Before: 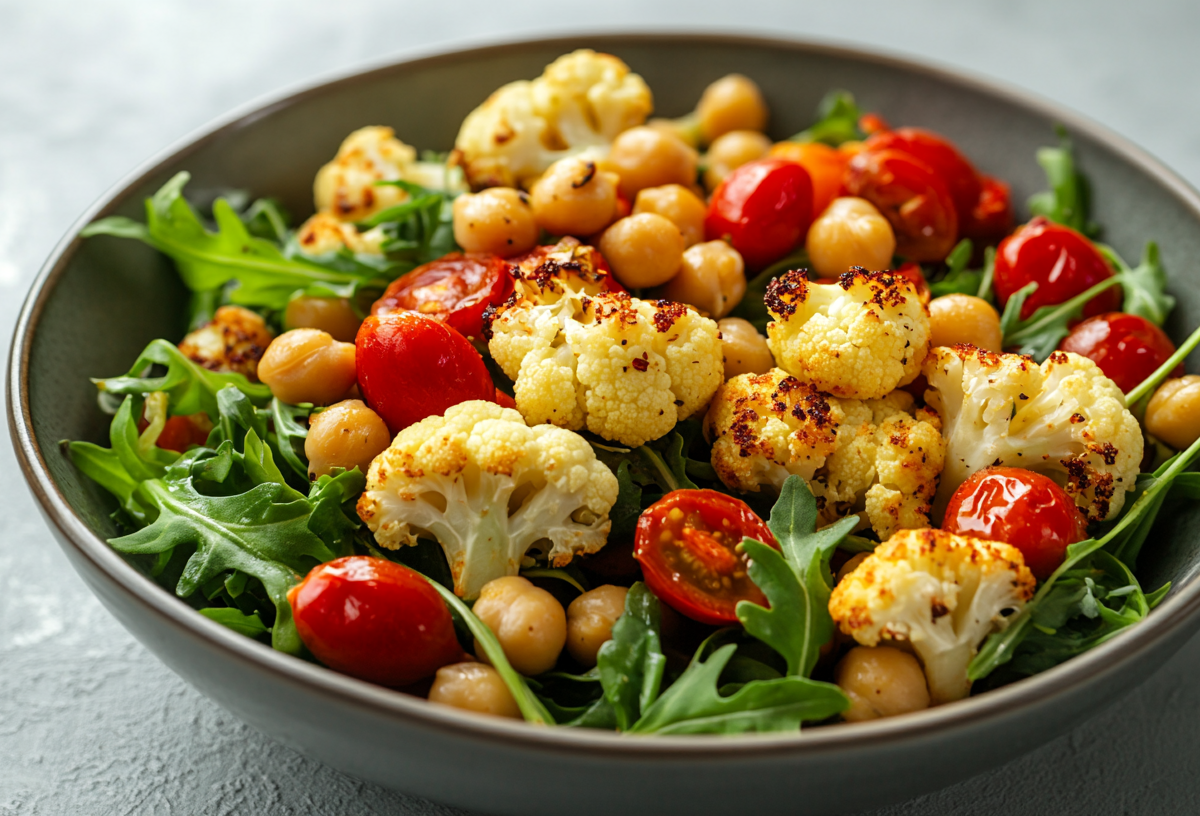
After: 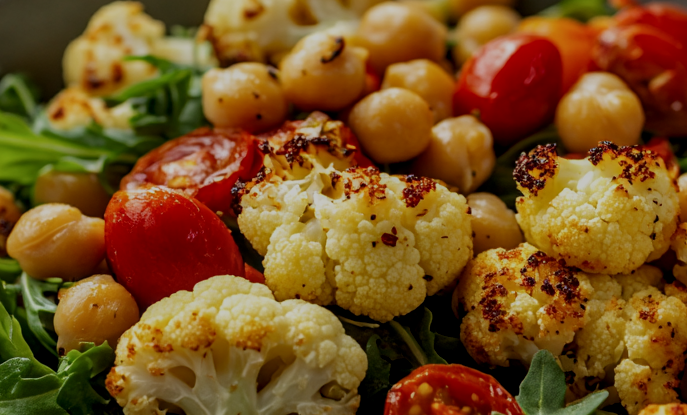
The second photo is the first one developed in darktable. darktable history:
tone equalizer: edges refinement/feathering 500, mask exposure compensation -1.57 EV, preserve details no
exposure: exposure -0.959 EV, compensate exposure bias true, compensate highlight preservation false
local contrast: on, module defaults
crop: left 20.947%, top 15.423%, right 21.773%, bottom 33.683%
